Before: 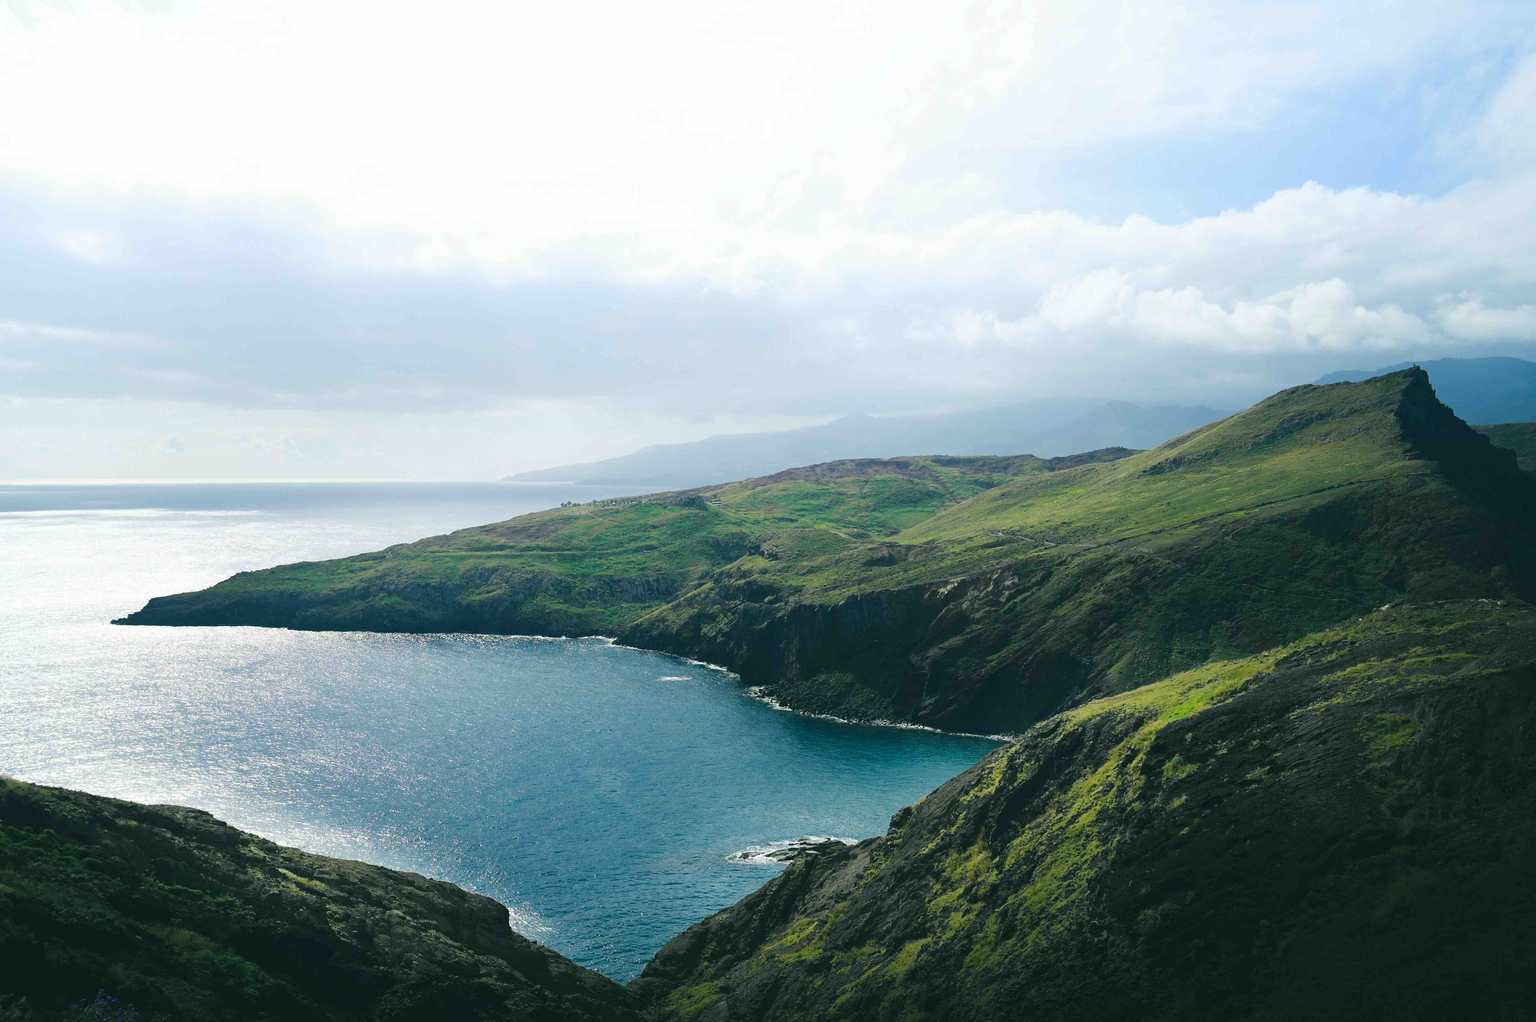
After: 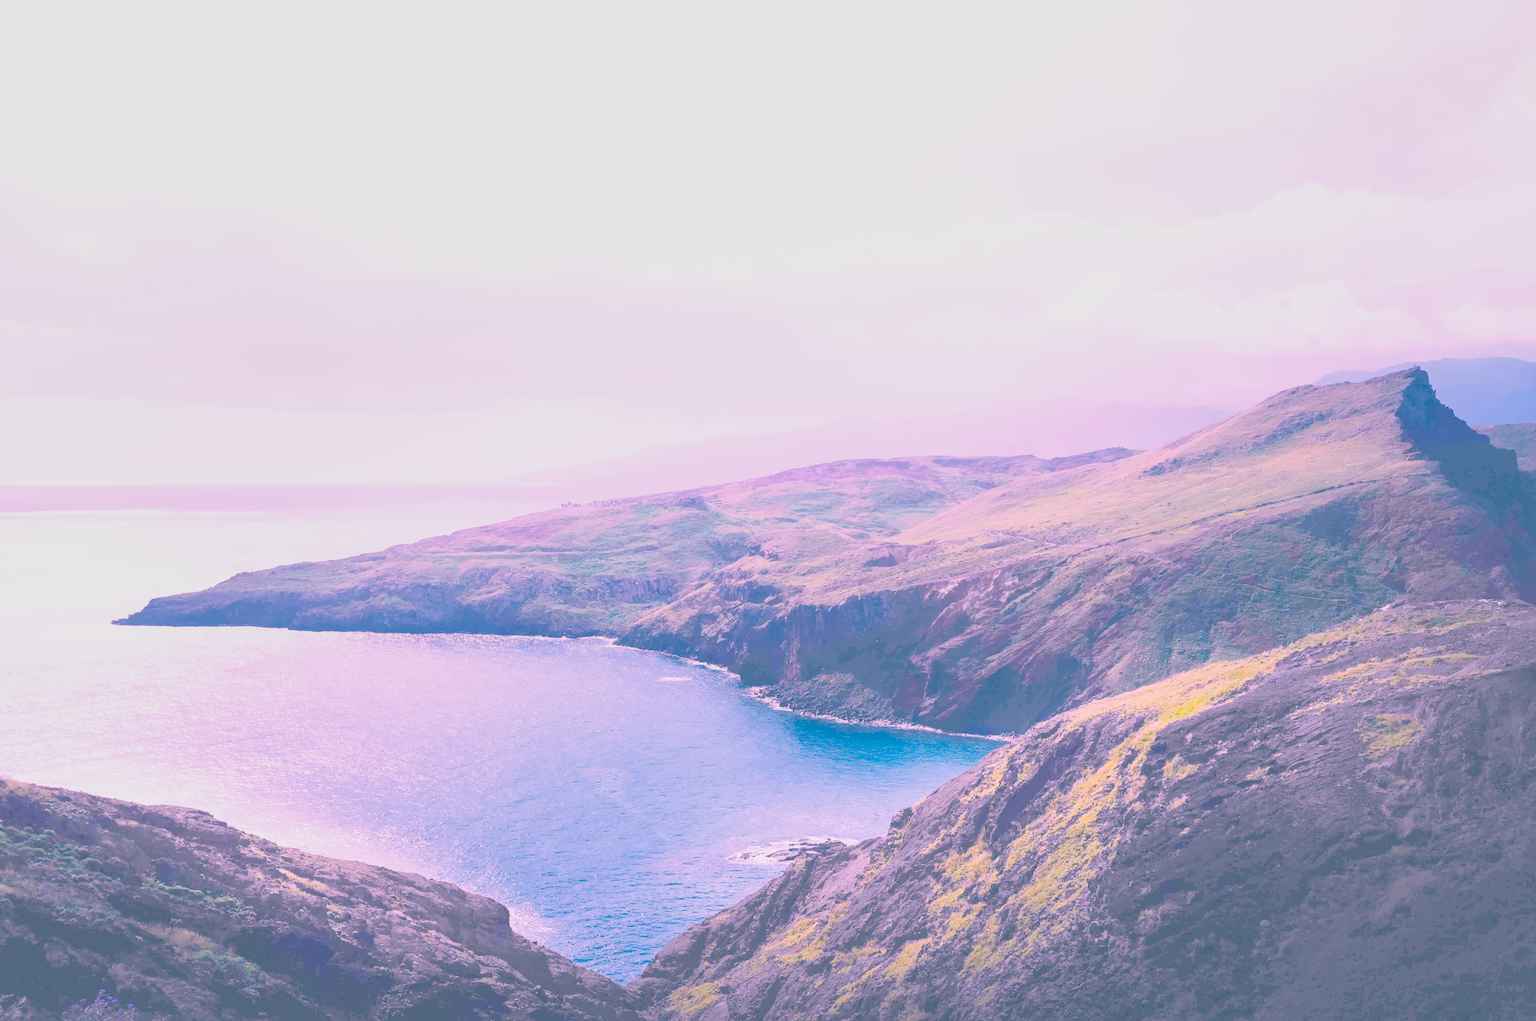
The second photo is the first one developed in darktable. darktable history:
filmic rgb "scene-referred default": black relative exposure -7.65 EV, white relative exposure 4.56 EV, hardness 3.61
raw chromatic aberrations: on, module defaults
color balance rgb: perceptual saturation grading › global saturation 25%, global vibrance 20%
highlight reconstruction: method reconstruct color, iterations 1, diameter of reconstruction 64 px
hot pixels: on, module defaults
lens correction: scale 1.01, crop 1, focal 100, aperture 4, distance 5.44, camera "Canon EOS RP", lens "Canon RF 100mm F2.8 L MACRO IS USM"
tone equalizer "mask blending: all purposes": on, module defaults
white balance: red 1.806, blue 1.812
exposure: black level correction 0.001, exposure 0.5 EV, compensate exposure bias true, compensate highlight preservation false
denoise (profiled): preserve shadows 1.25, scattering 0.032, a [-1, 0, 0], b [0, 0, 0], compensate highlight preservation false
haze removal: compatibility mode true, adaptive false
local contrast: detail 130%
